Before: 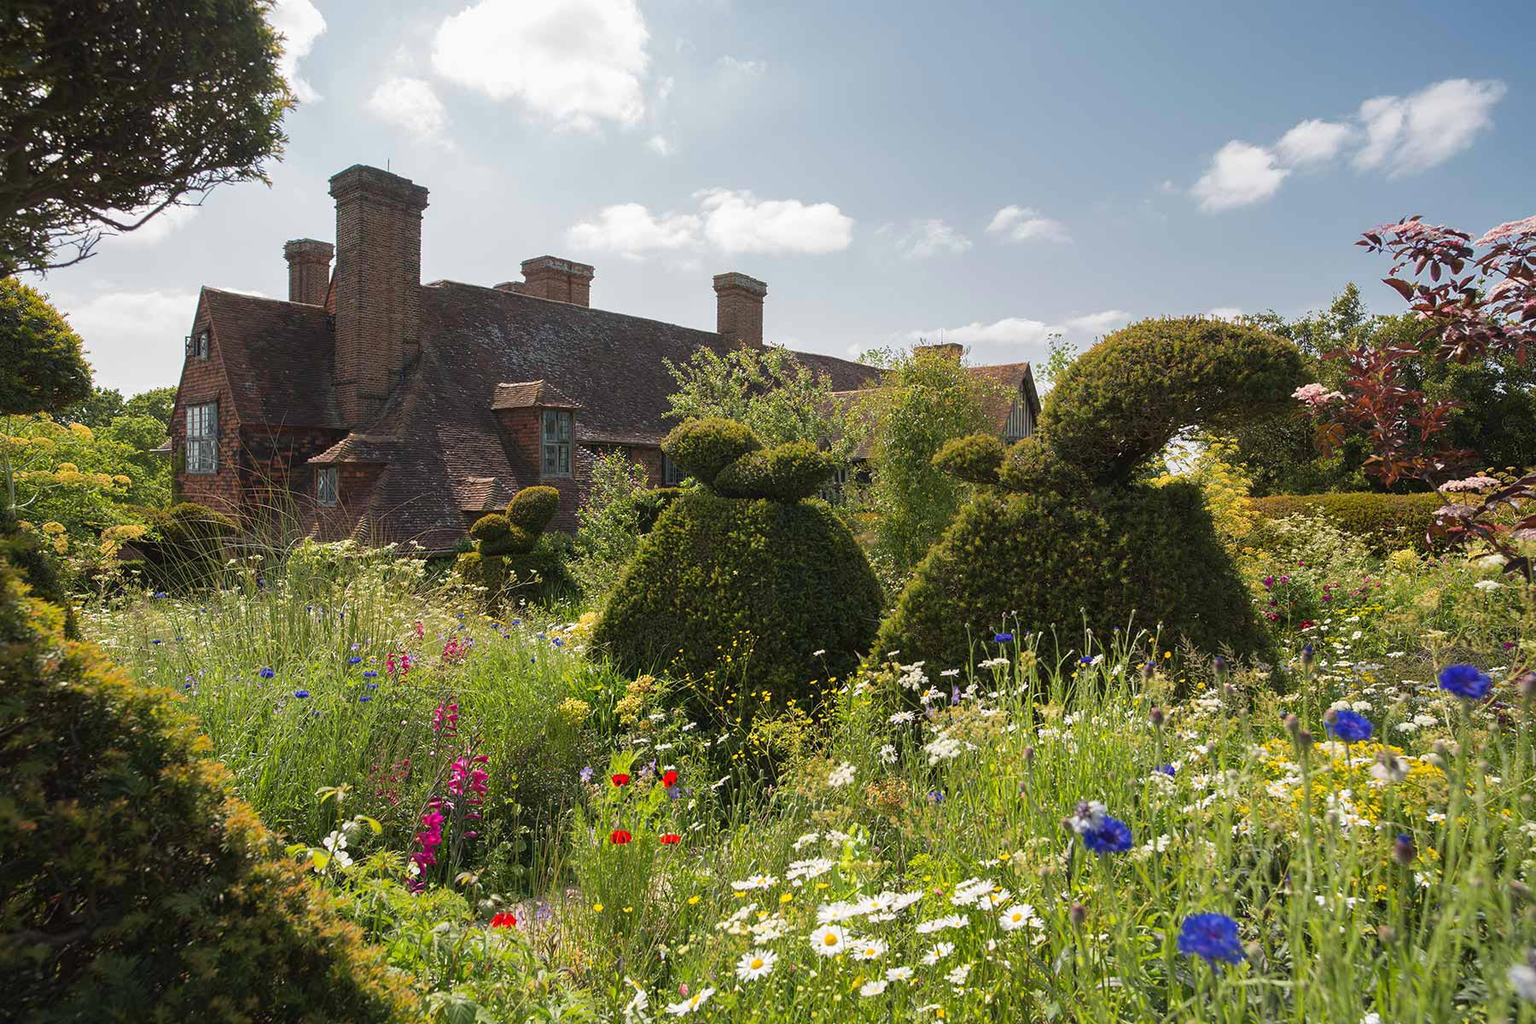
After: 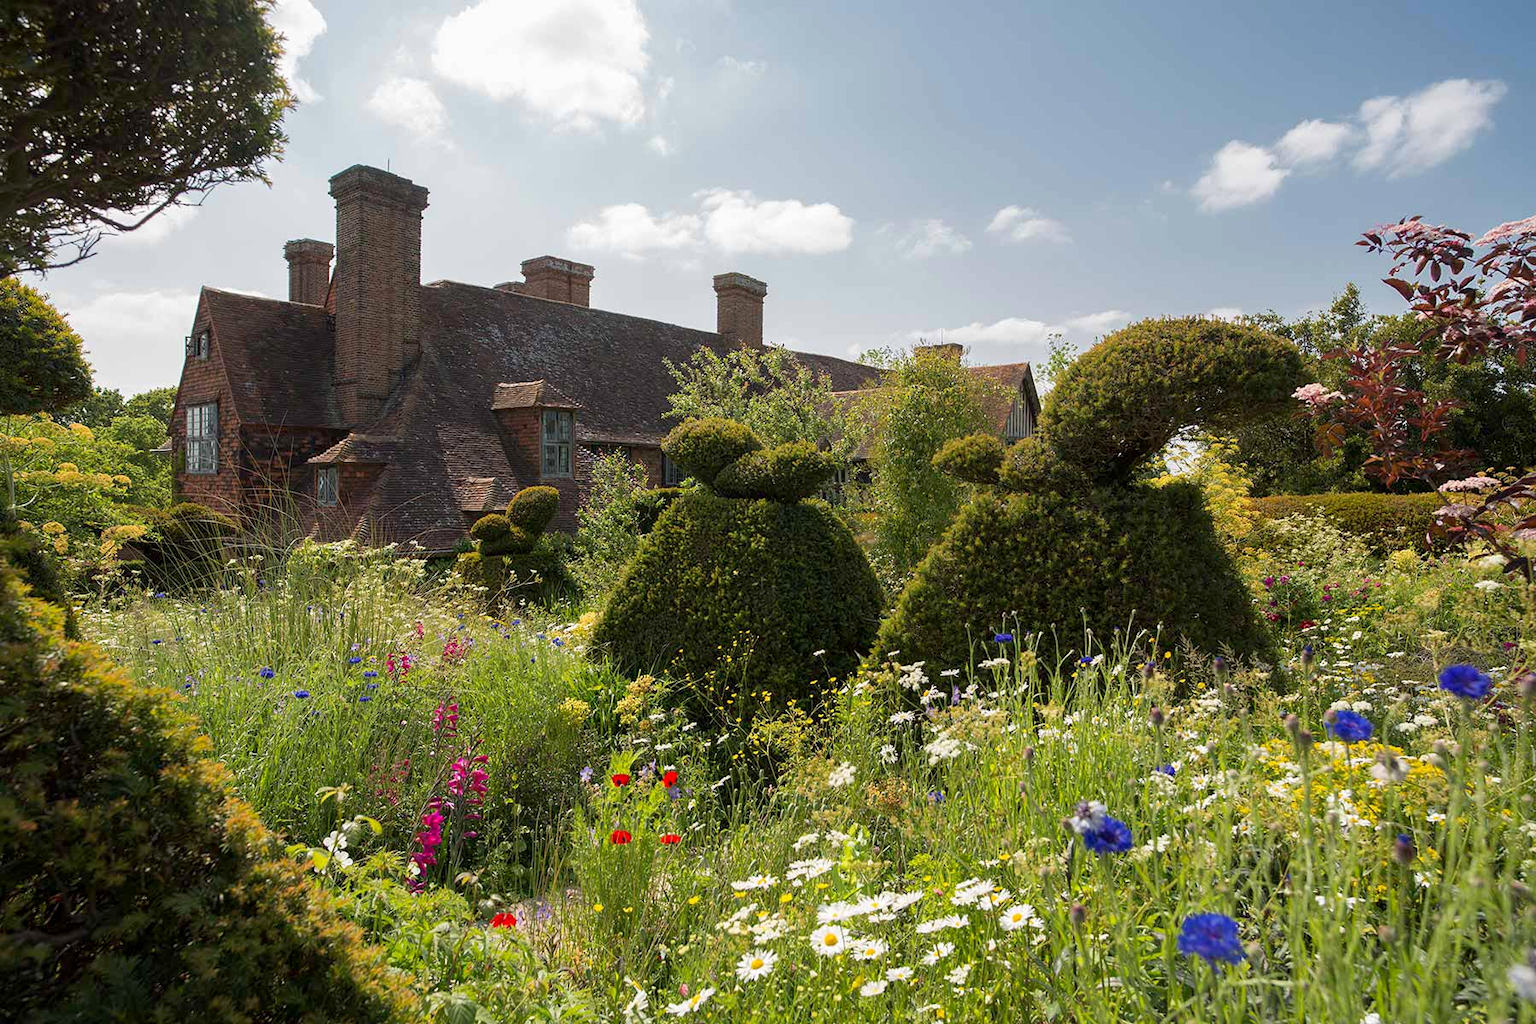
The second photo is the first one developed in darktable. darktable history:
exposure: black level correction 0.004, exposure 0.016 EV, compensate exposure bias true, compensate highlight preservation false
